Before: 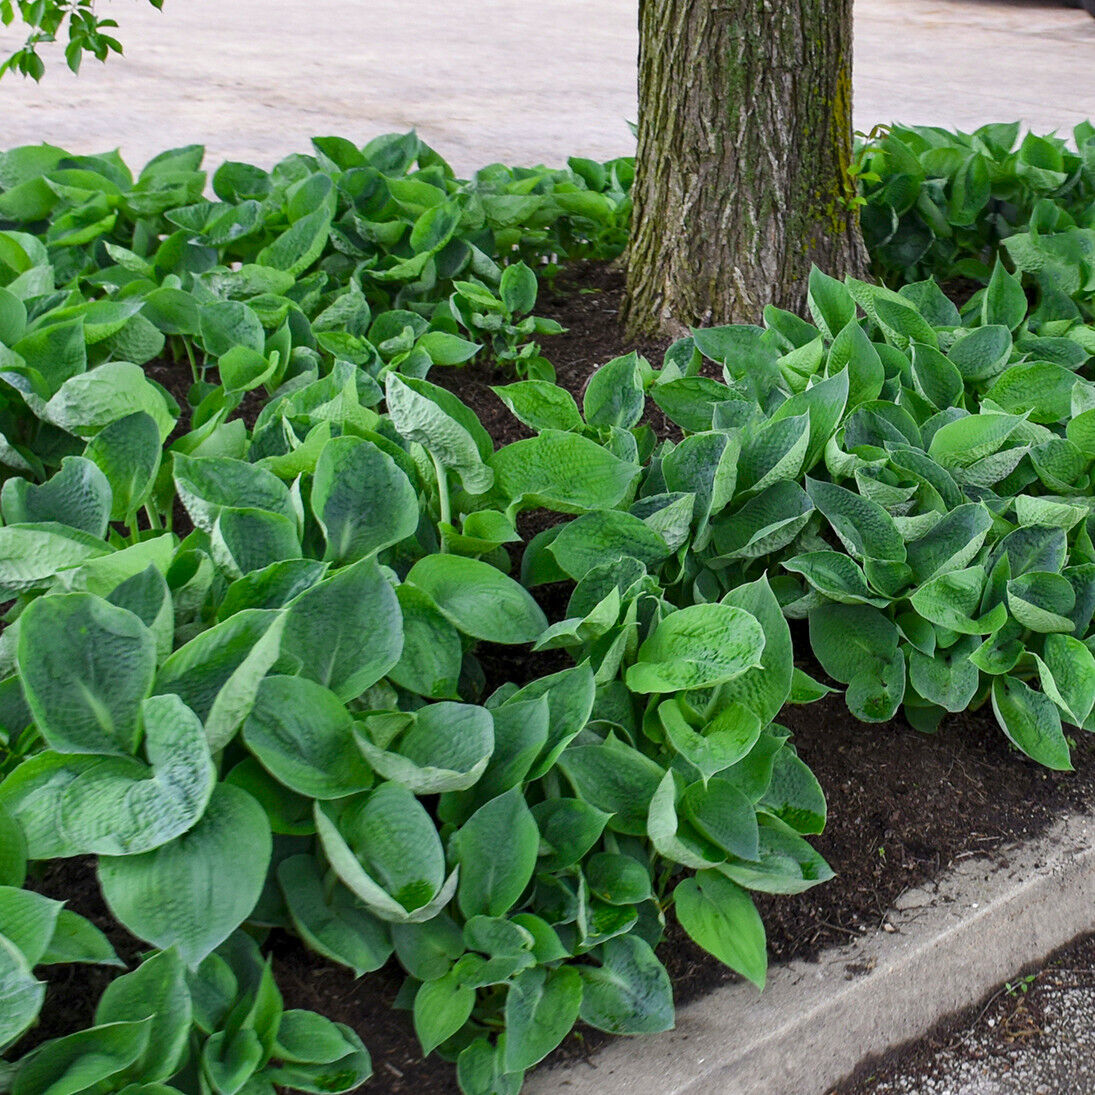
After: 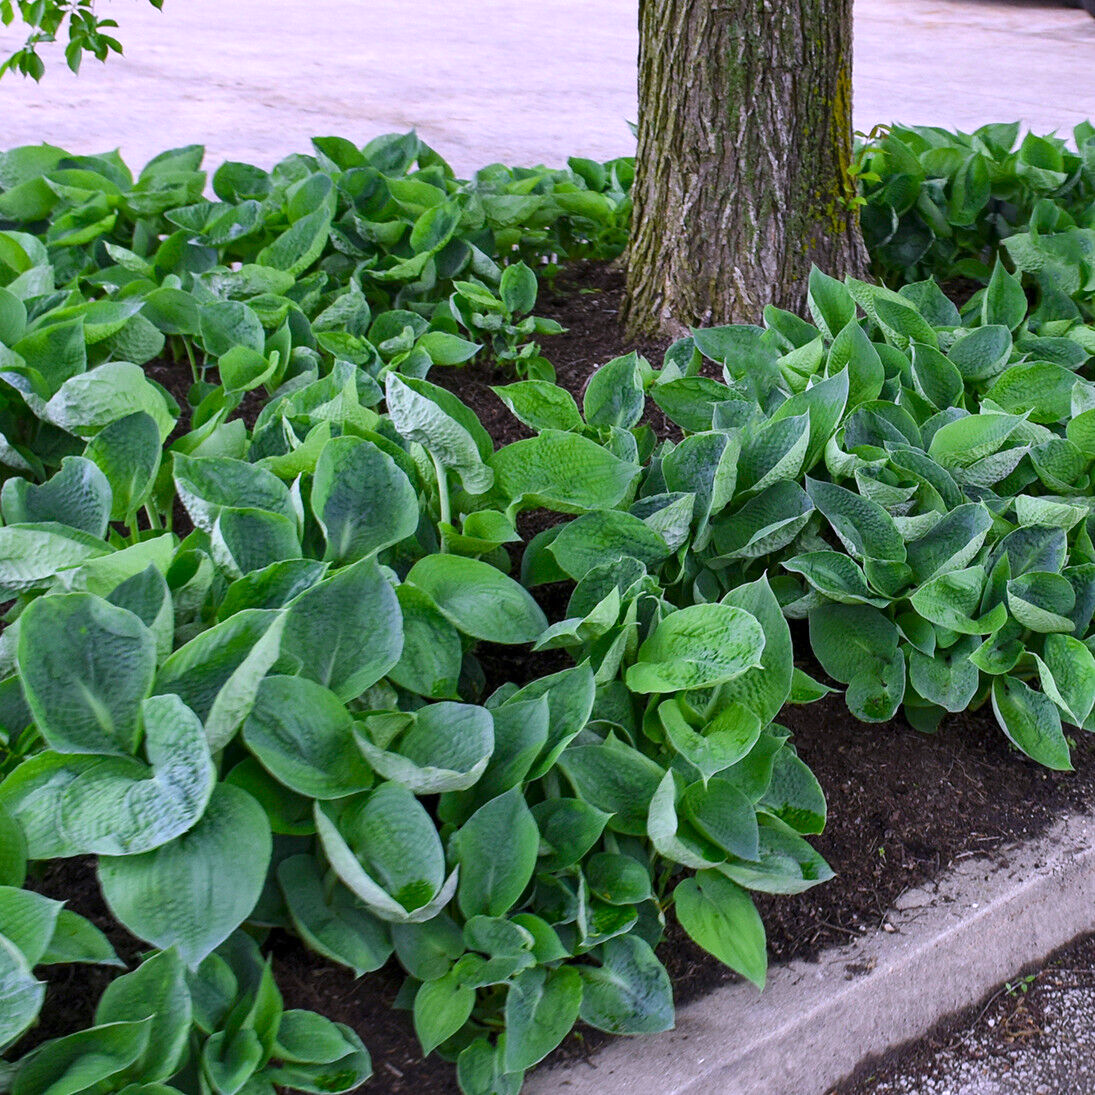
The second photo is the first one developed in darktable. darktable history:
contrast brightness saturation: contrast 0.05
white balance: red 1.042, blue 1.17
